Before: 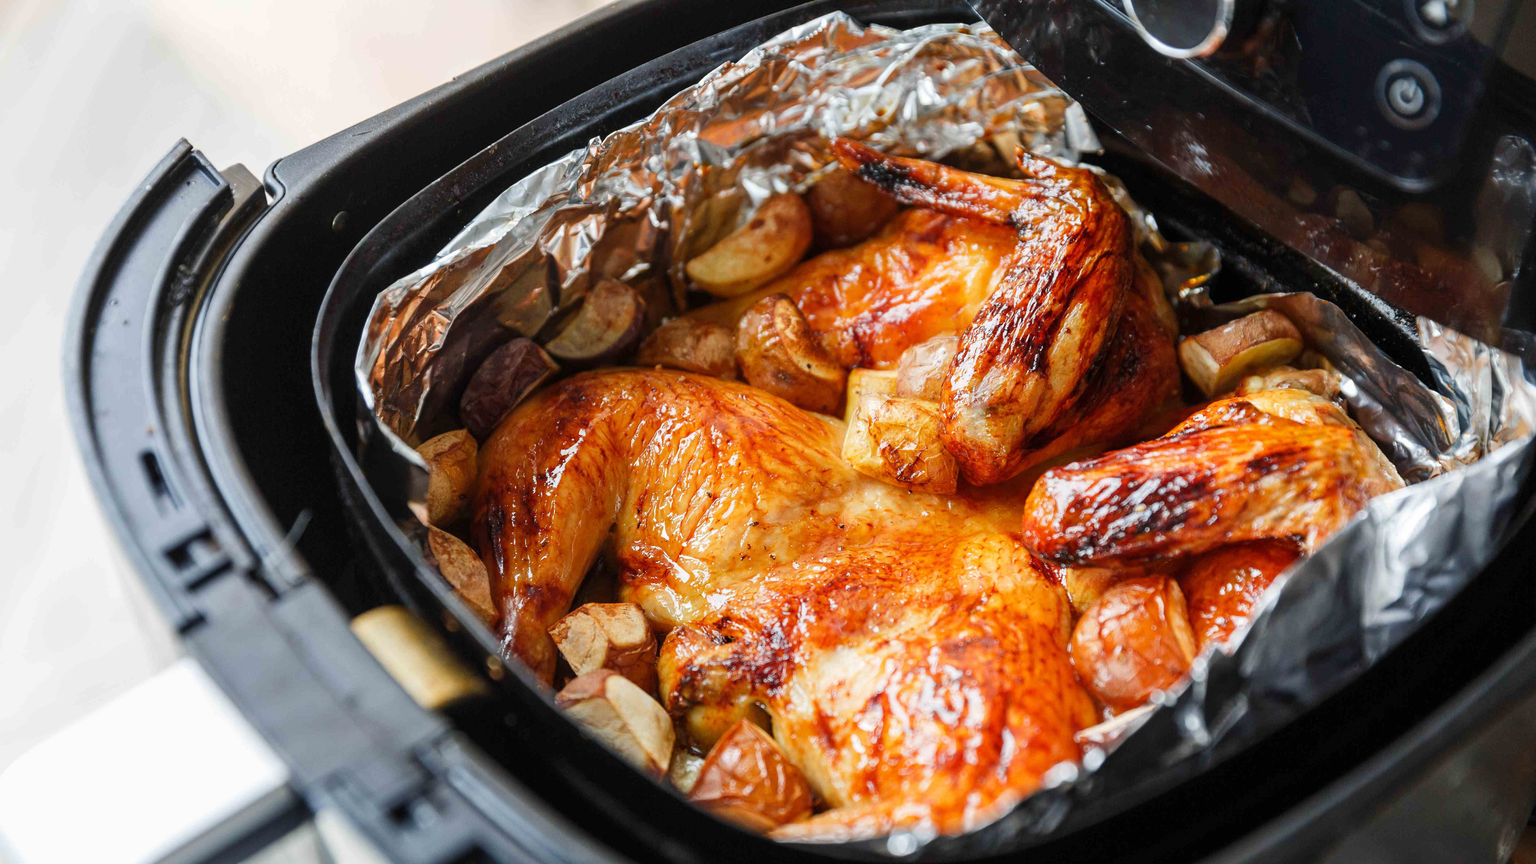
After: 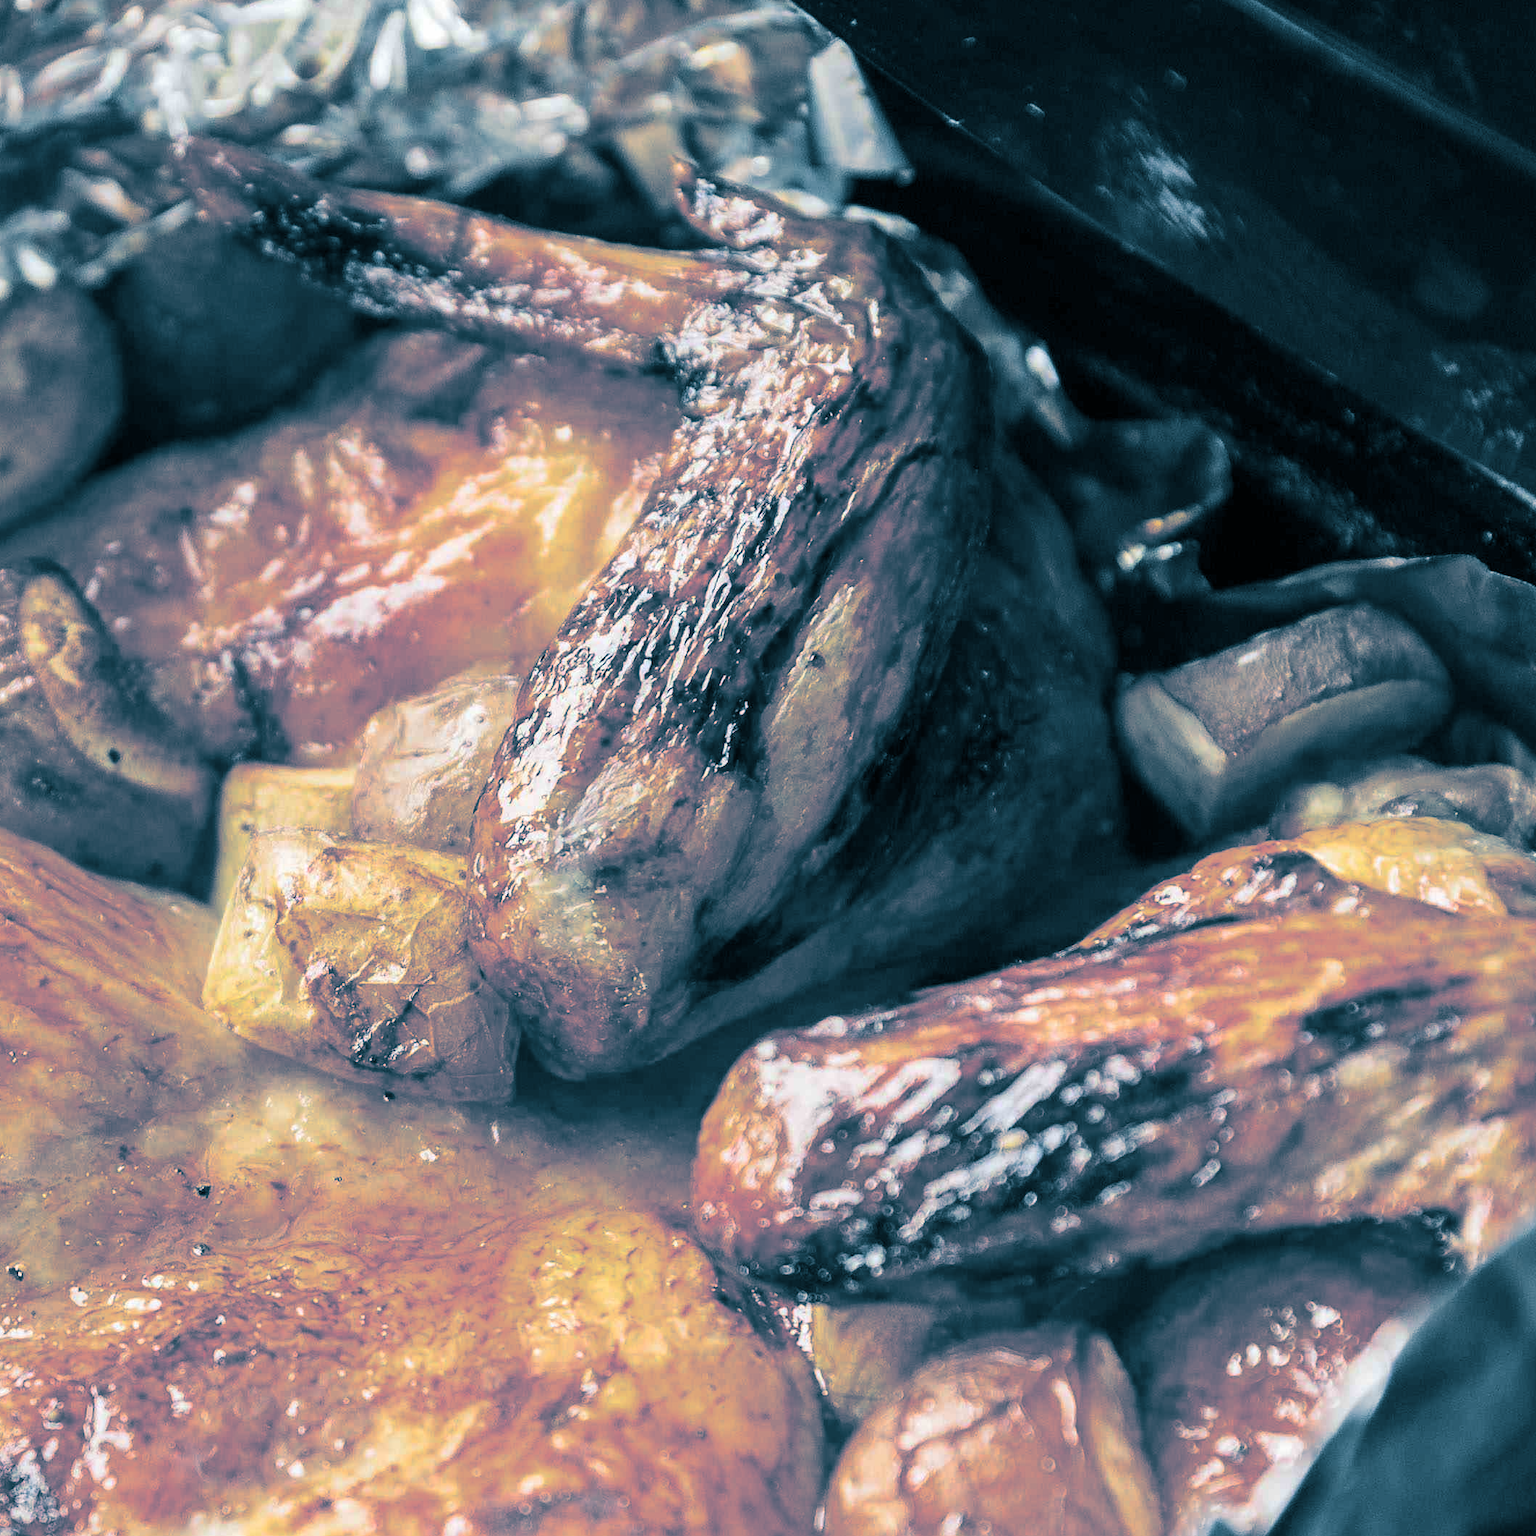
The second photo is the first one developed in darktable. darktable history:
crop and rotate: left 49.936%, top 10.094%, right 13.136%, bottom 24.256%
split-toning: shadows › hue 212.4°, balance -70
